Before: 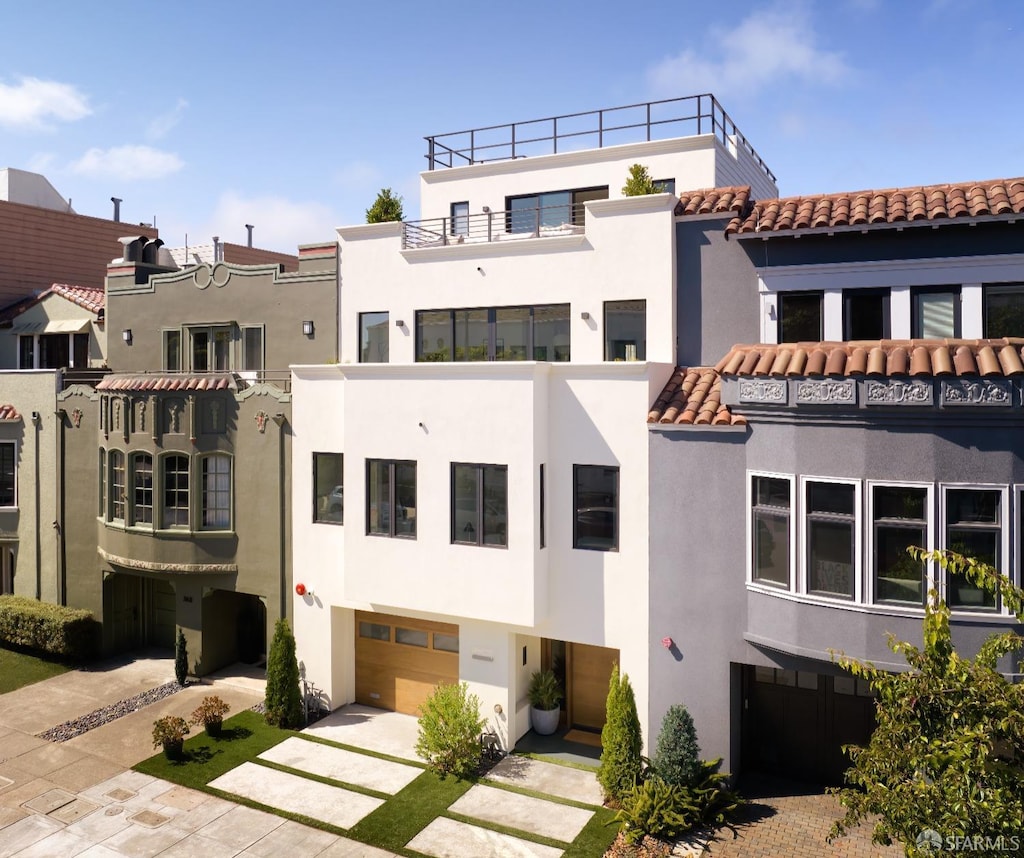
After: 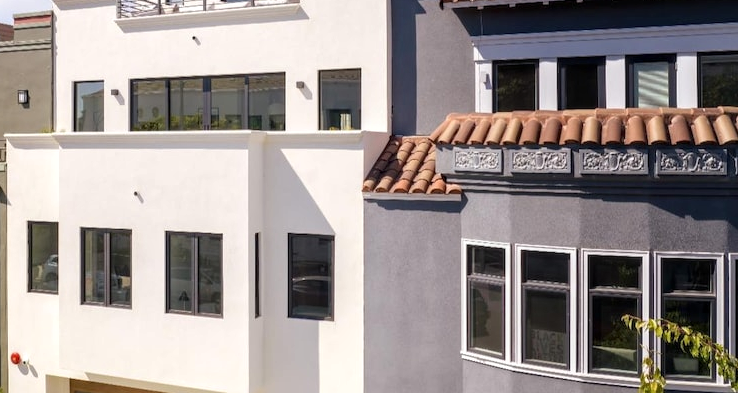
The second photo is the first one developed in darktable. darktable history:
crop and rotate: left 27.875%, top 27.021%, bottom 27.175%
local contrast: detail 130%
